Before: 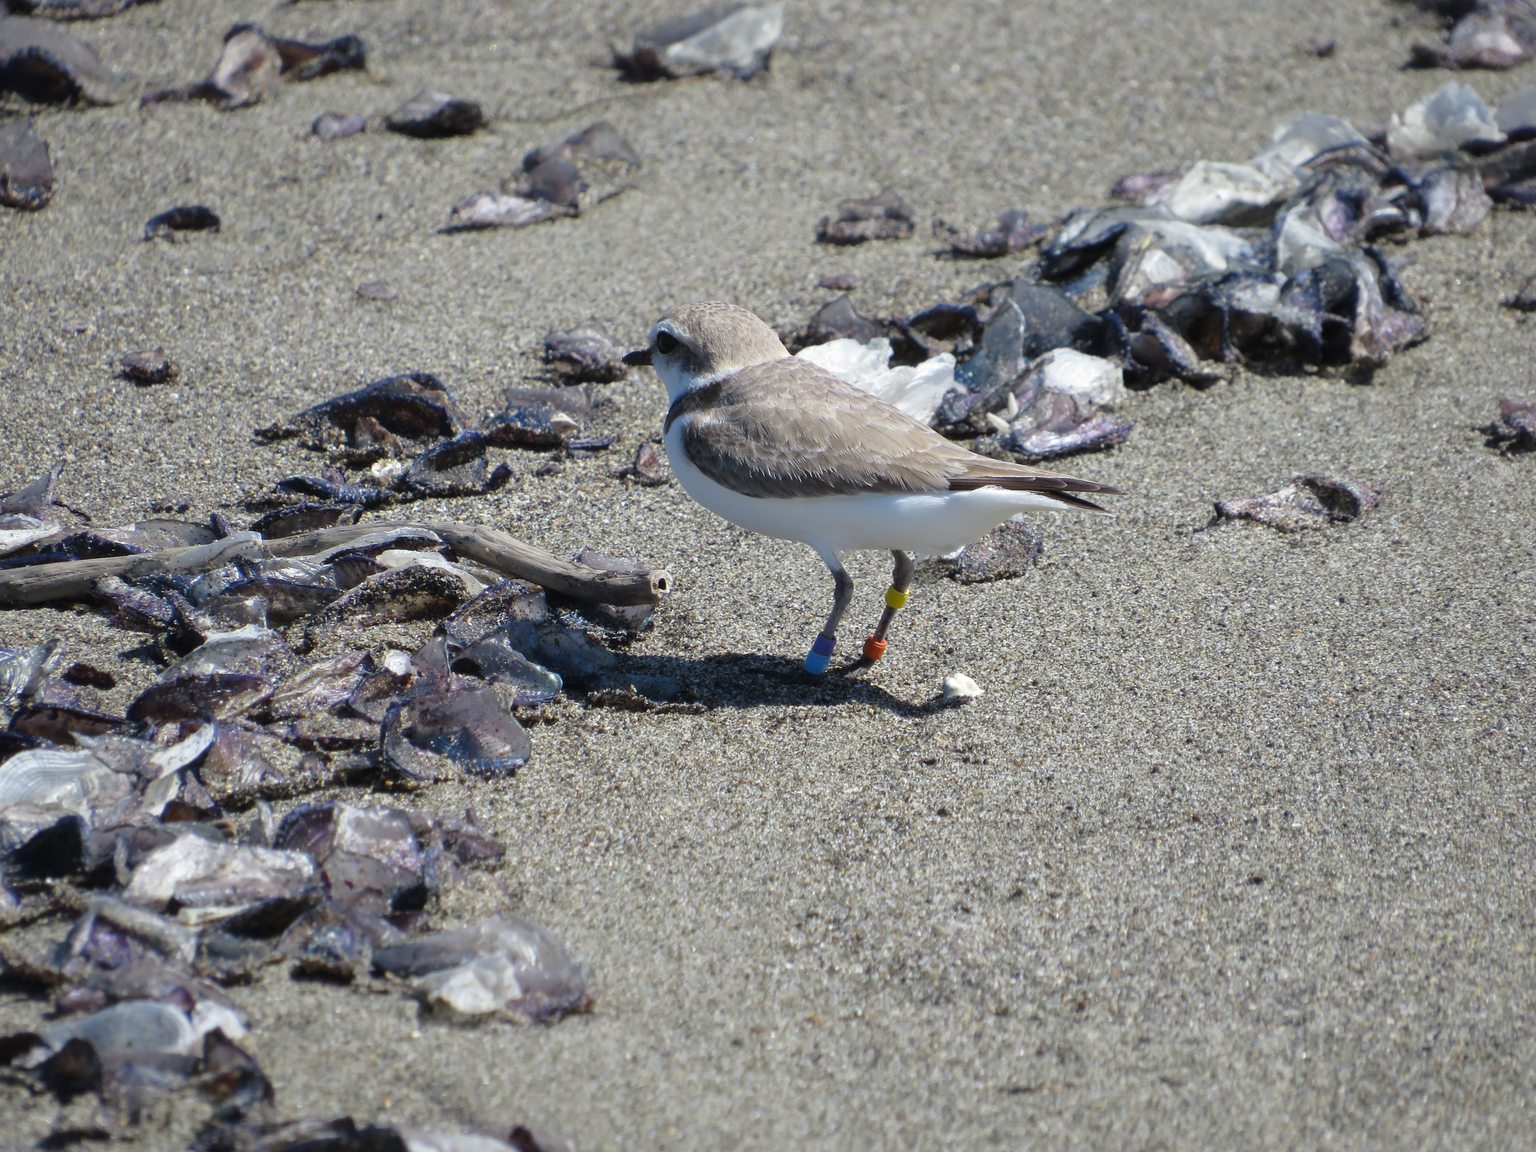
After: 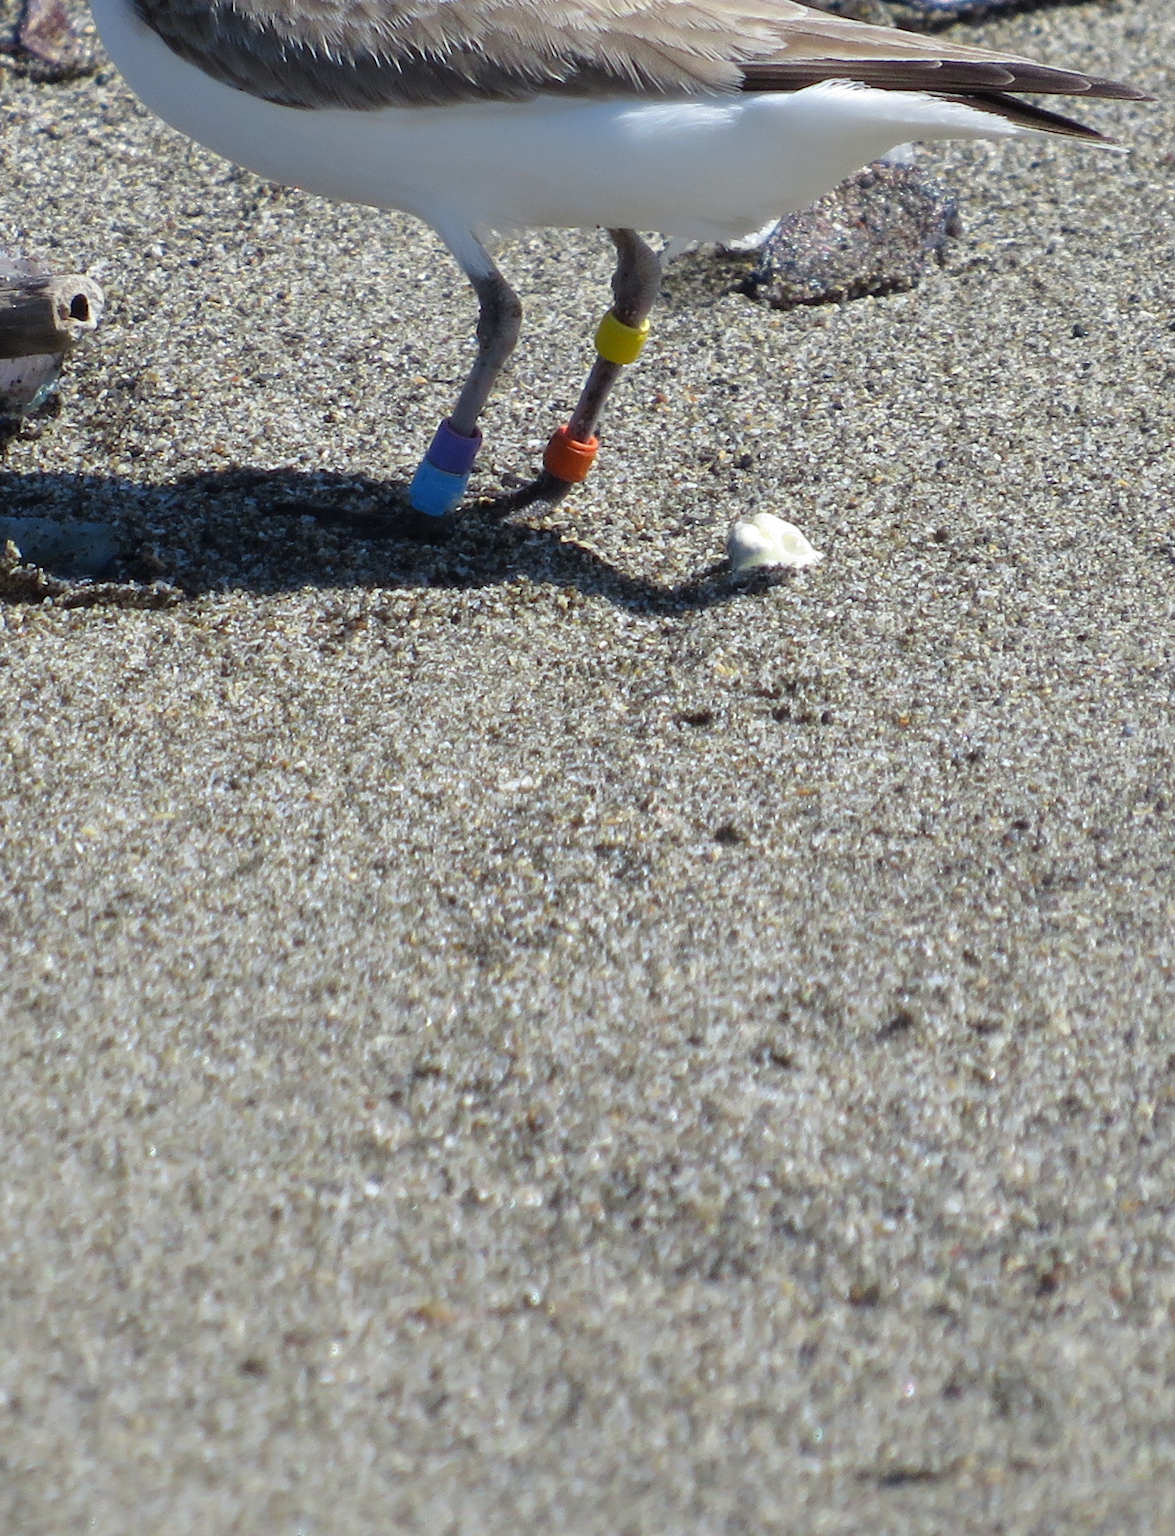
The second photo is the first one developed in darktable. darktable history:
exposure: black level correction 0.001, compensate highlight preservation false
crop: left 40.878%, top 39.176%, right 25.993%, bottom 3.081%
tone equalizer: on, module defaults
